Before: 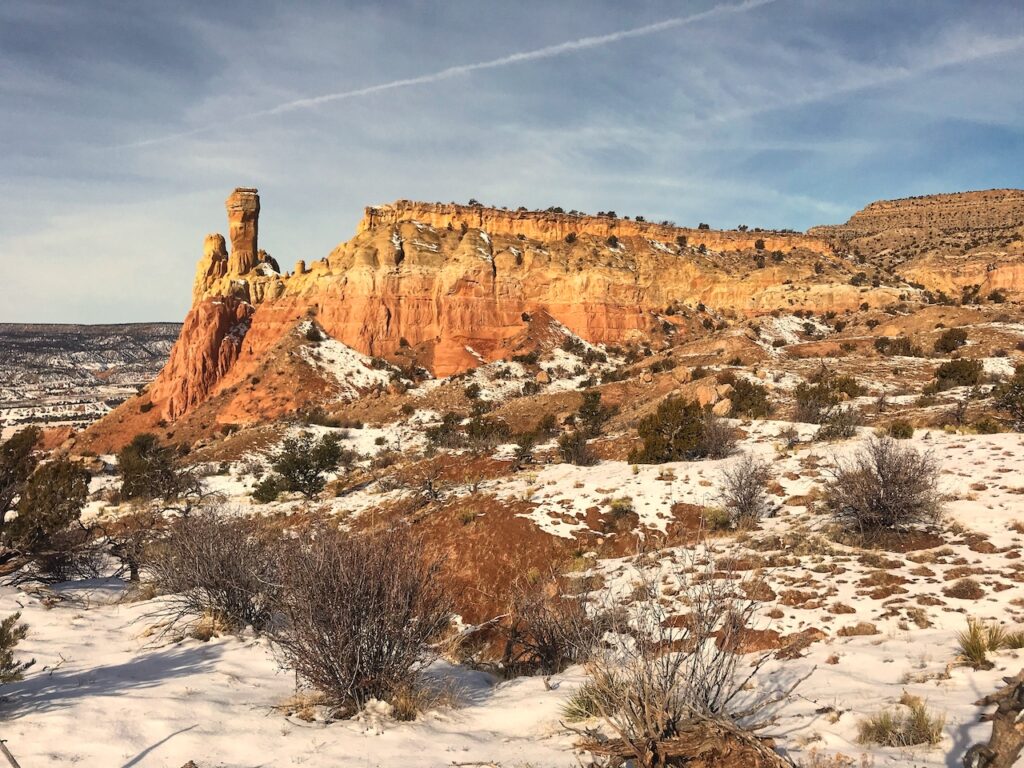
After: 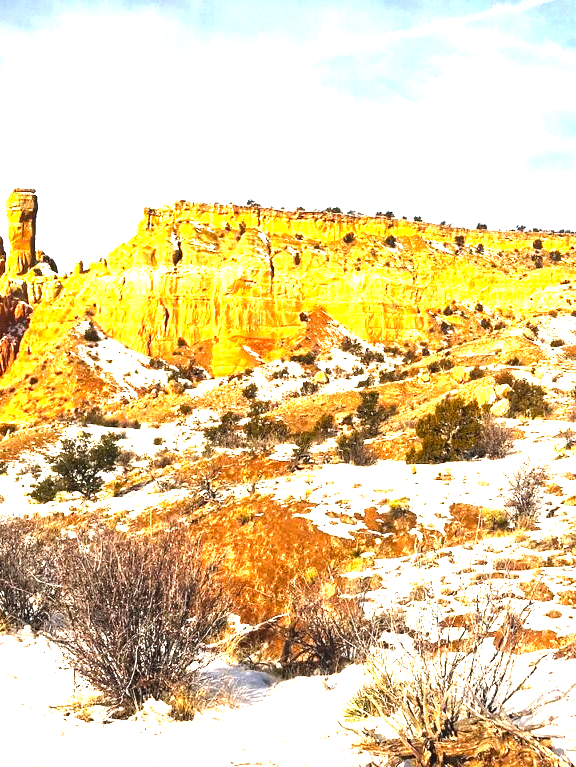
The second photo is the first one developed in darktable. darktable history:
crop: left 21.722%, right 21.973%, bottom 0.005%
color balance rgb: perceptual saturation grading › global saturation 25.607%, perceptual brilliance grading › highlights 47.514%, perceptual brilliance grading › mid-tones 22.863%, perceptual brilliance grading › shadows -5.89%
exposure: black level correction 0, exposure 0.703 EV, compensate highlight preservation false
